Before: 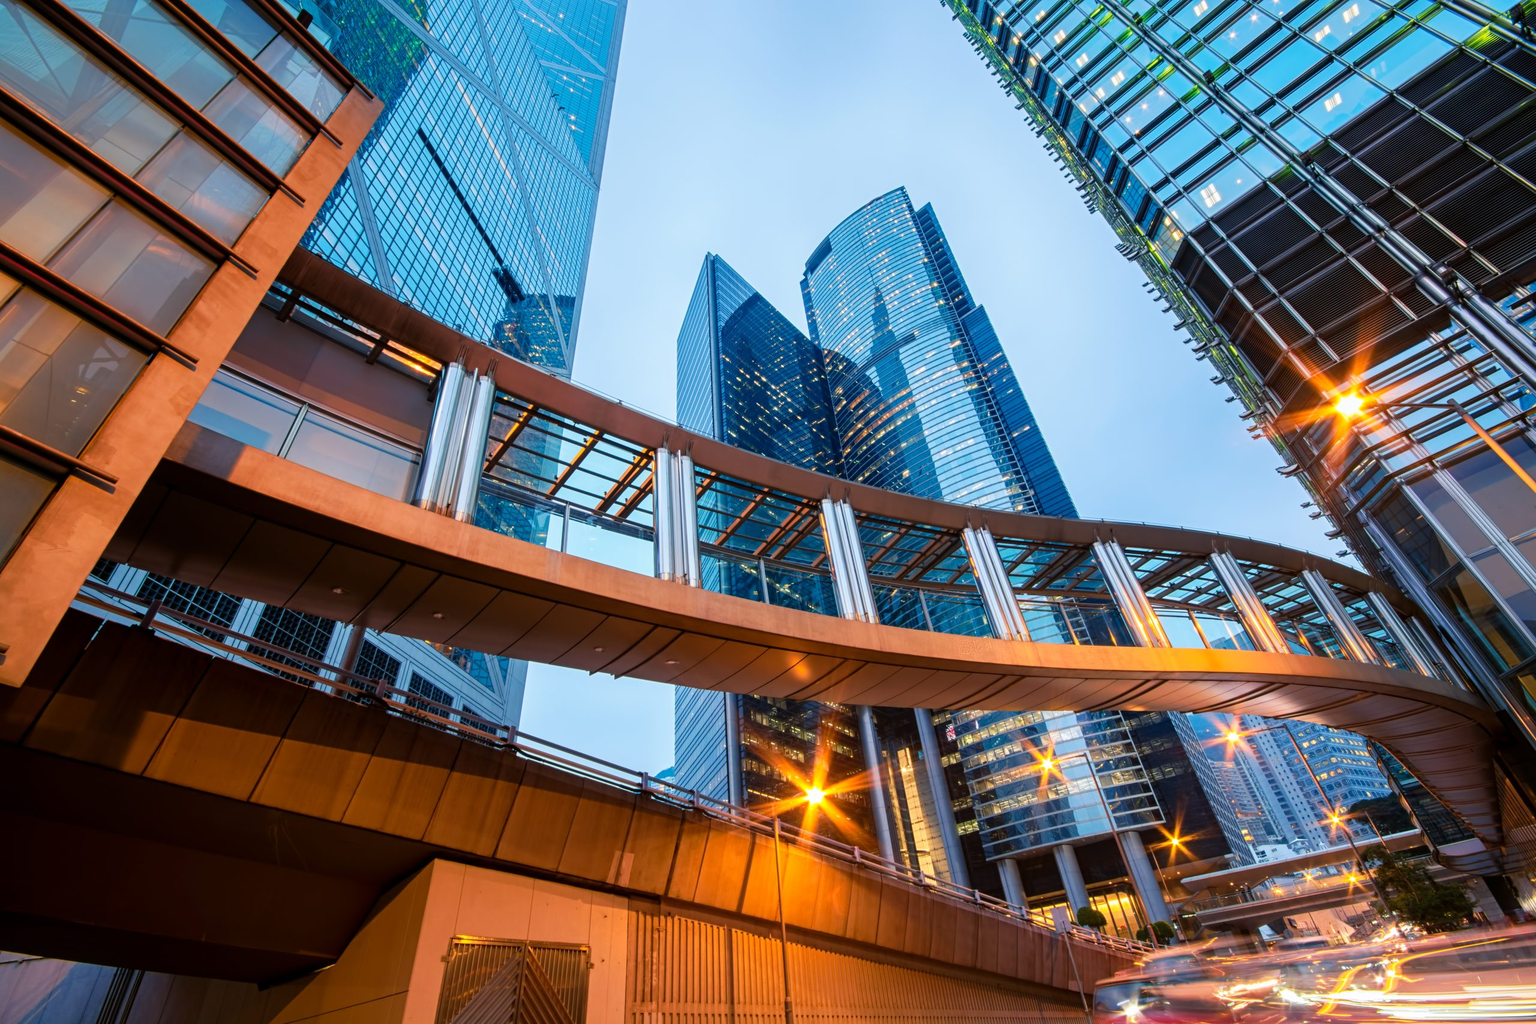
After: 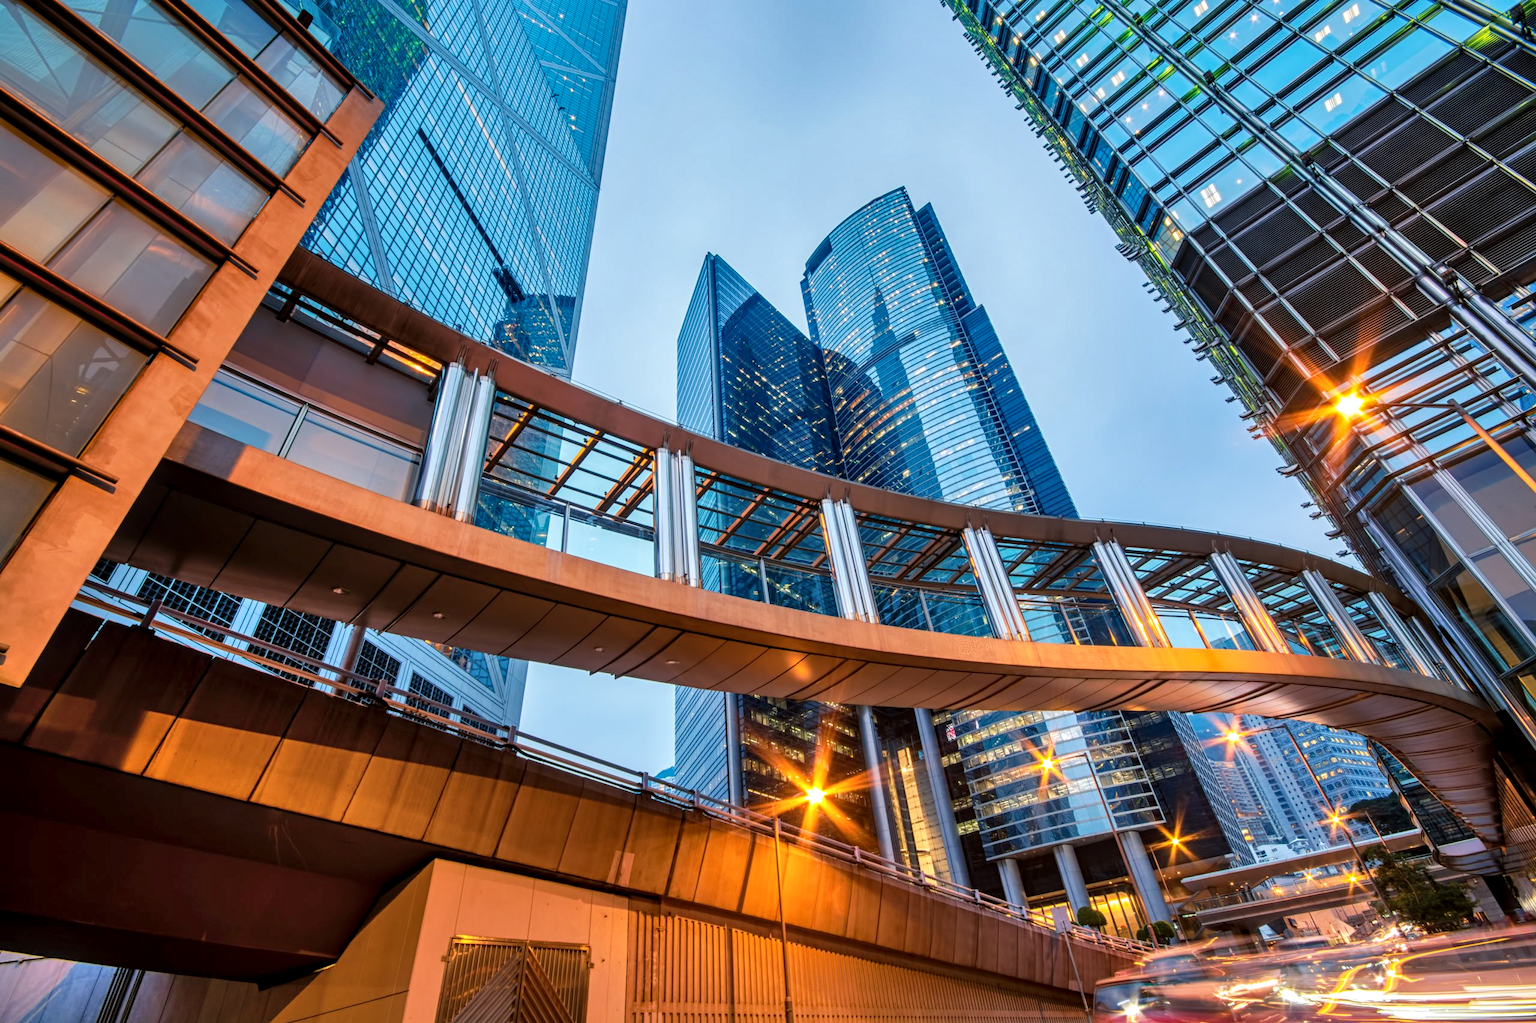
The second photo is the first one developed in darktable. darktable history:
shadows and highlights: shadows 60, soften with gaussian
local contrast: on, module defaults
